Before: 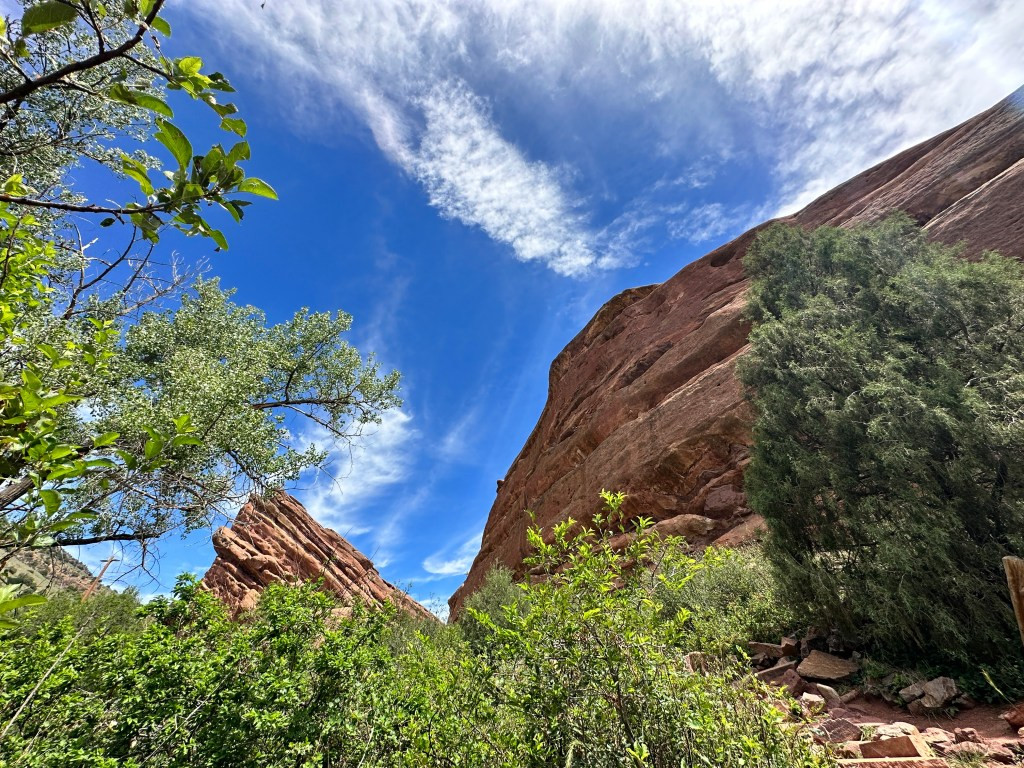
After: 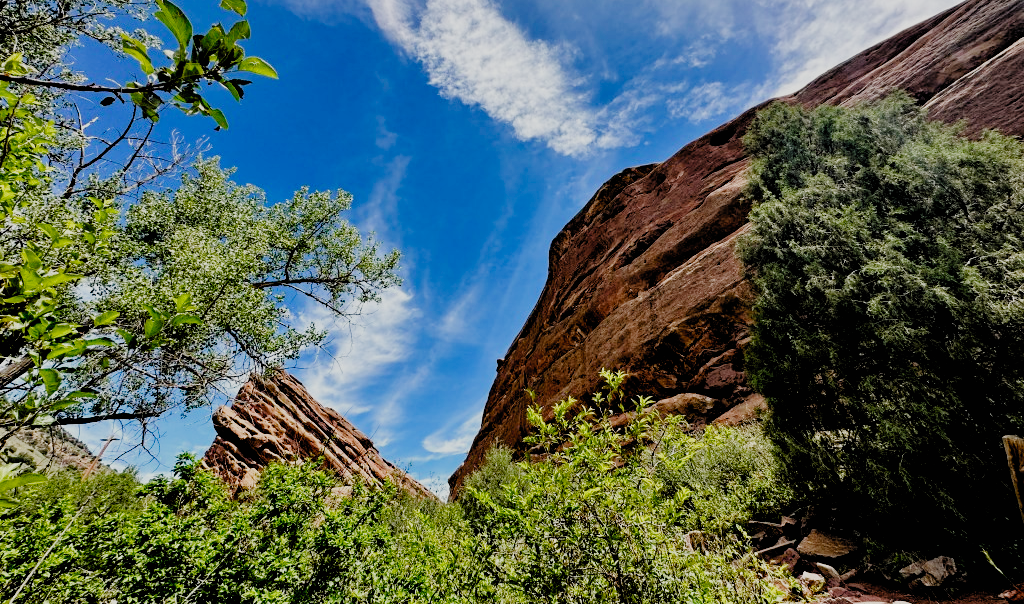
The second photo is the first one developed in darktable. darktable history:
white balance: red 1.009, blue 0.985
crop and rotate: top 15.774%, bottom 5.506%
filmic rgb: black relative exposure -2.85 EV, white relative exposure 4.56 EV, hardness 1.77, contrast 1.25, preserve chrominance no, color science v5 (2021)
